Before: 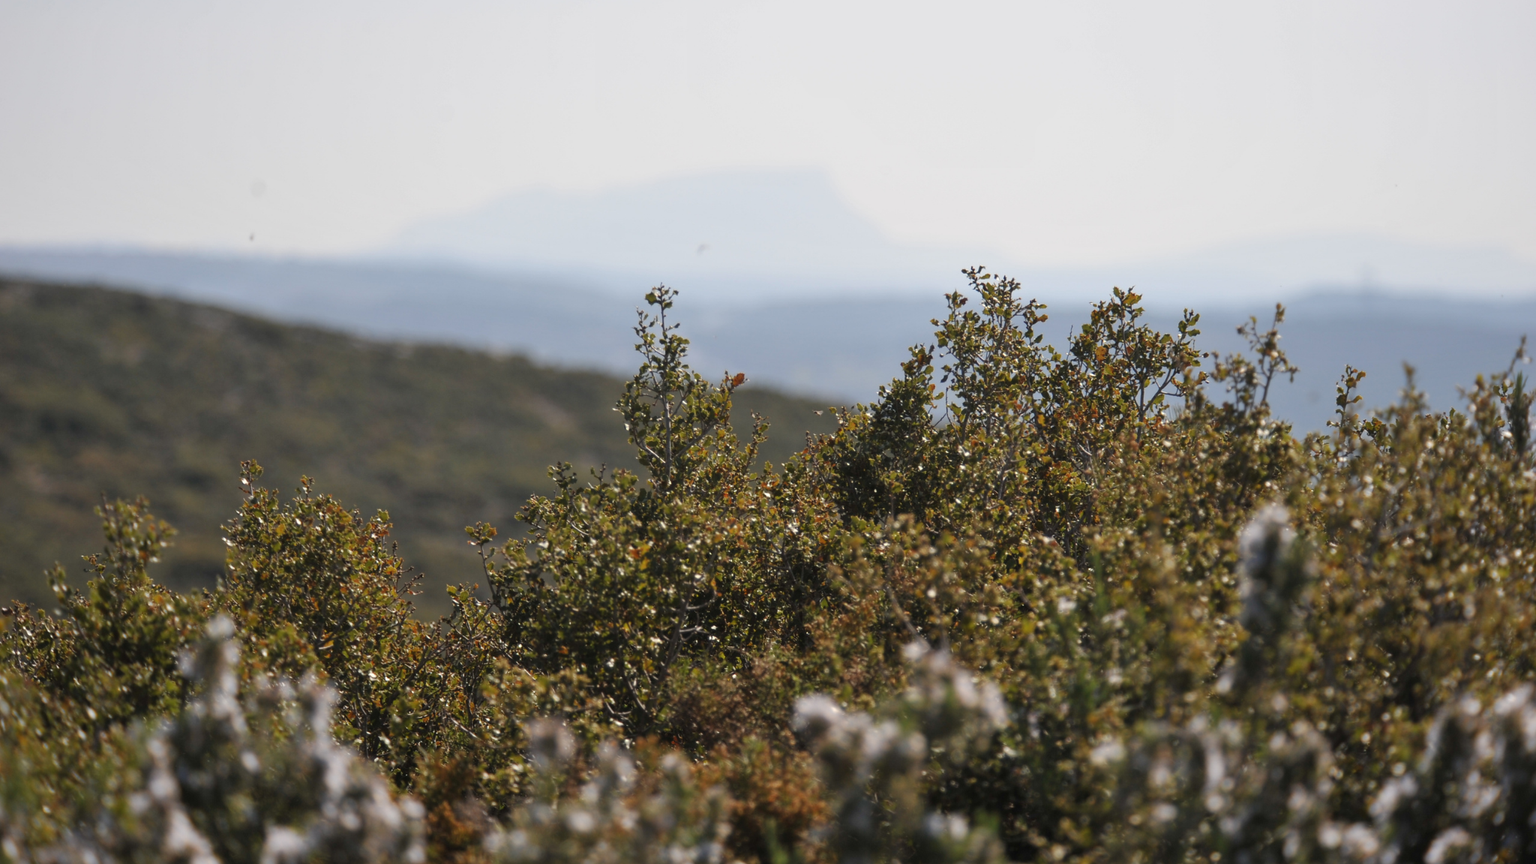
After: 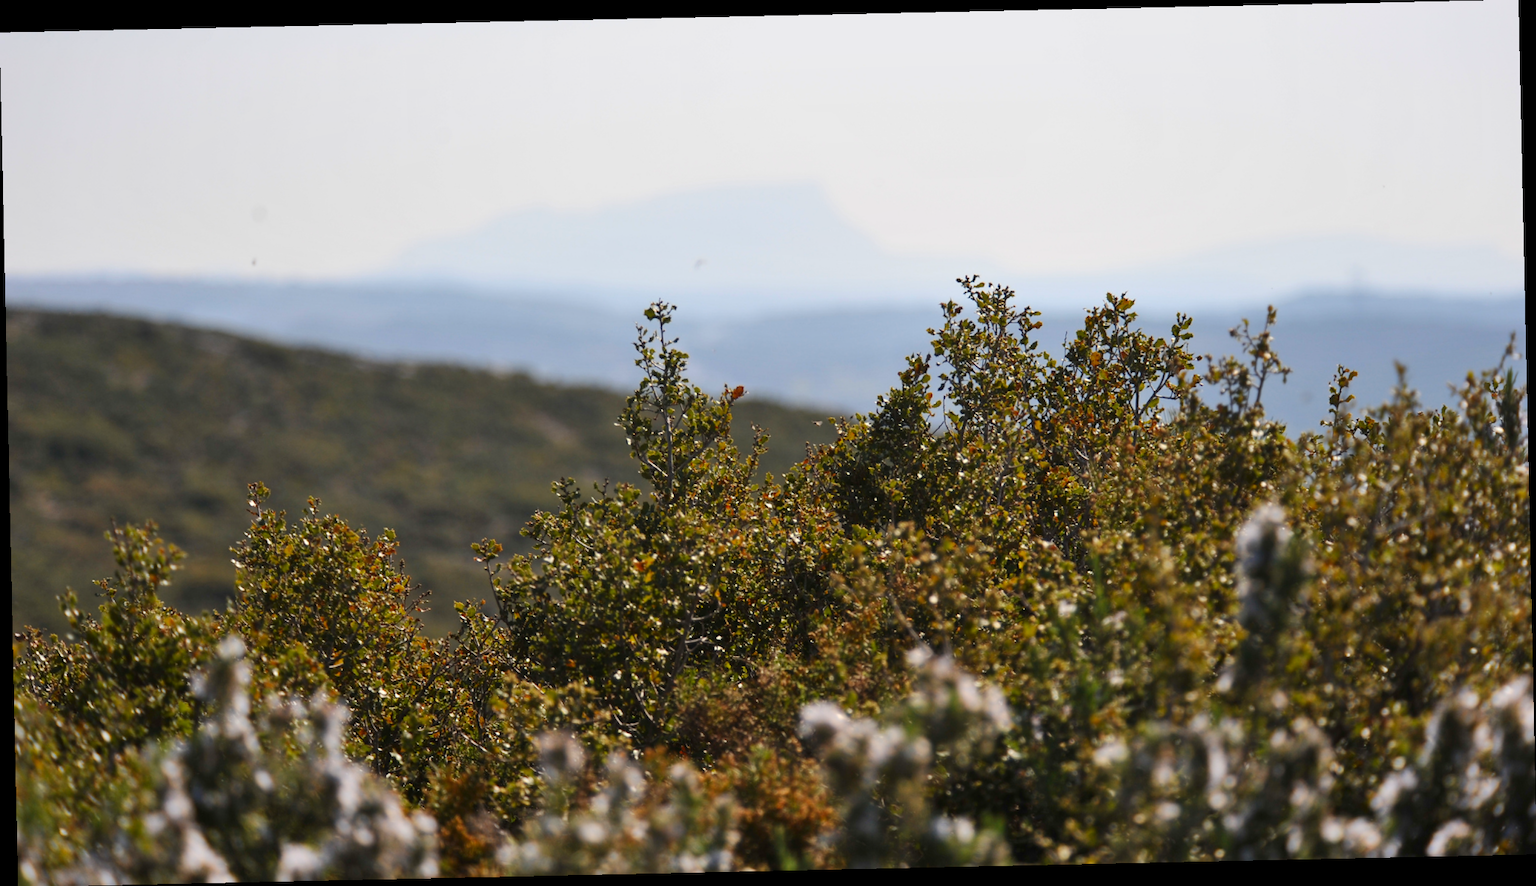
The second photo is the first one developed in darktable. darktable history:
contrast brightness saturation: contrast 0.16, saturation 0.32
rotate and perspective: rotation -1.24°, automatic cropping off
shadows and highlights: radius 125.46, shadows 30.51, highlights -30.51, low approximation 0.01, soften with gaussian
